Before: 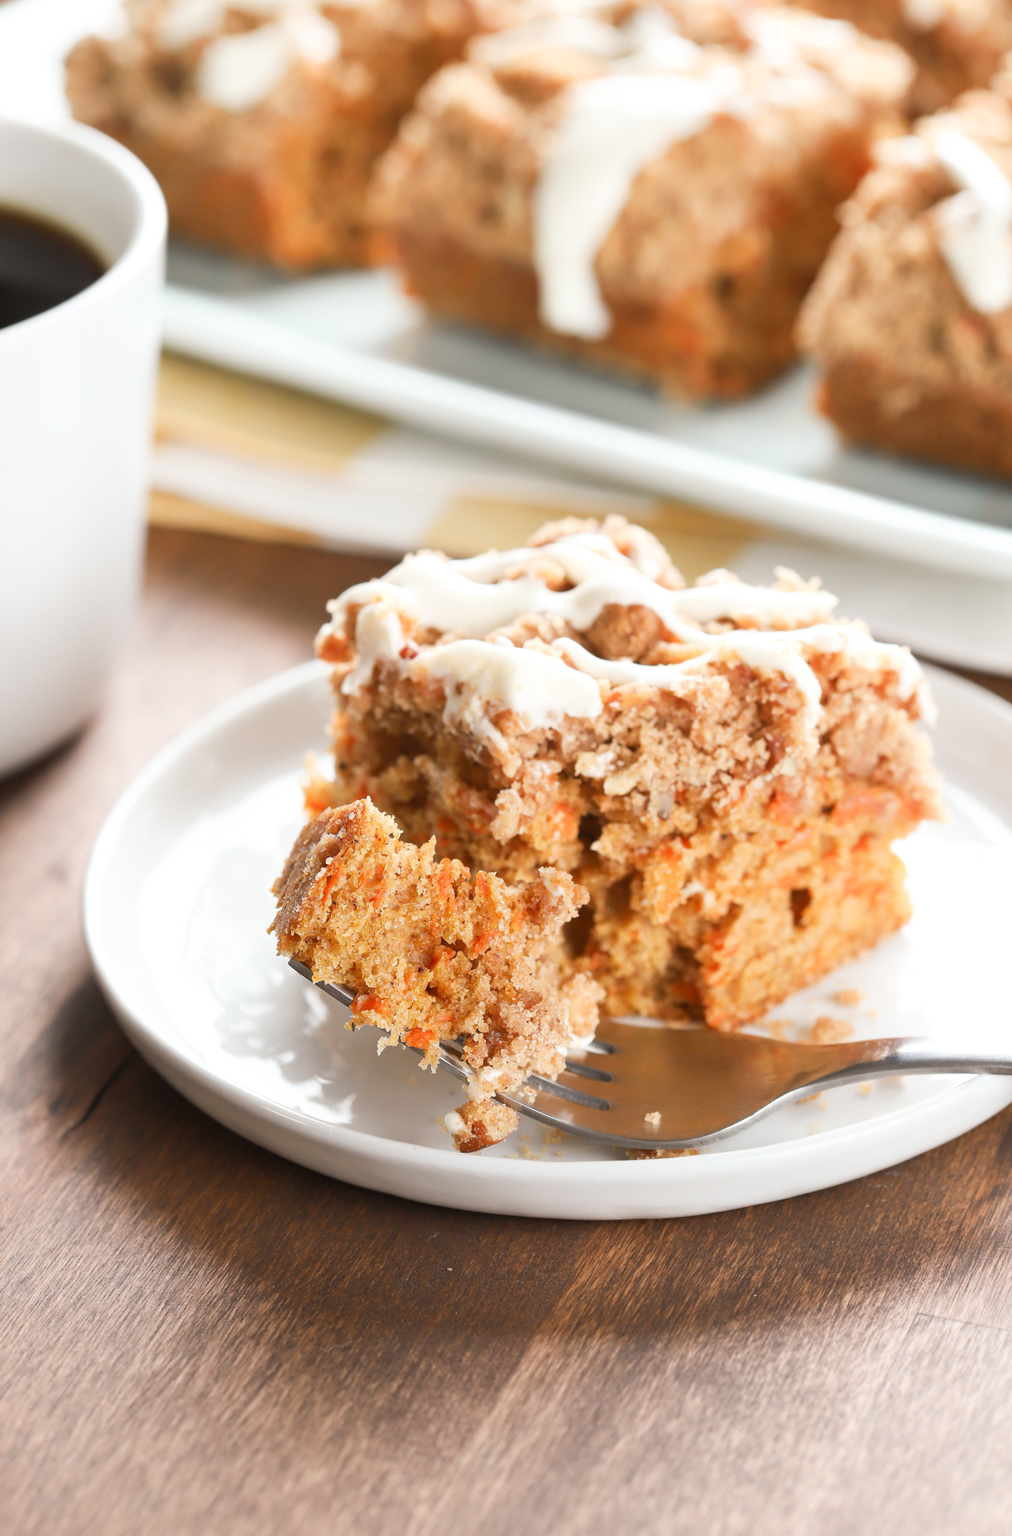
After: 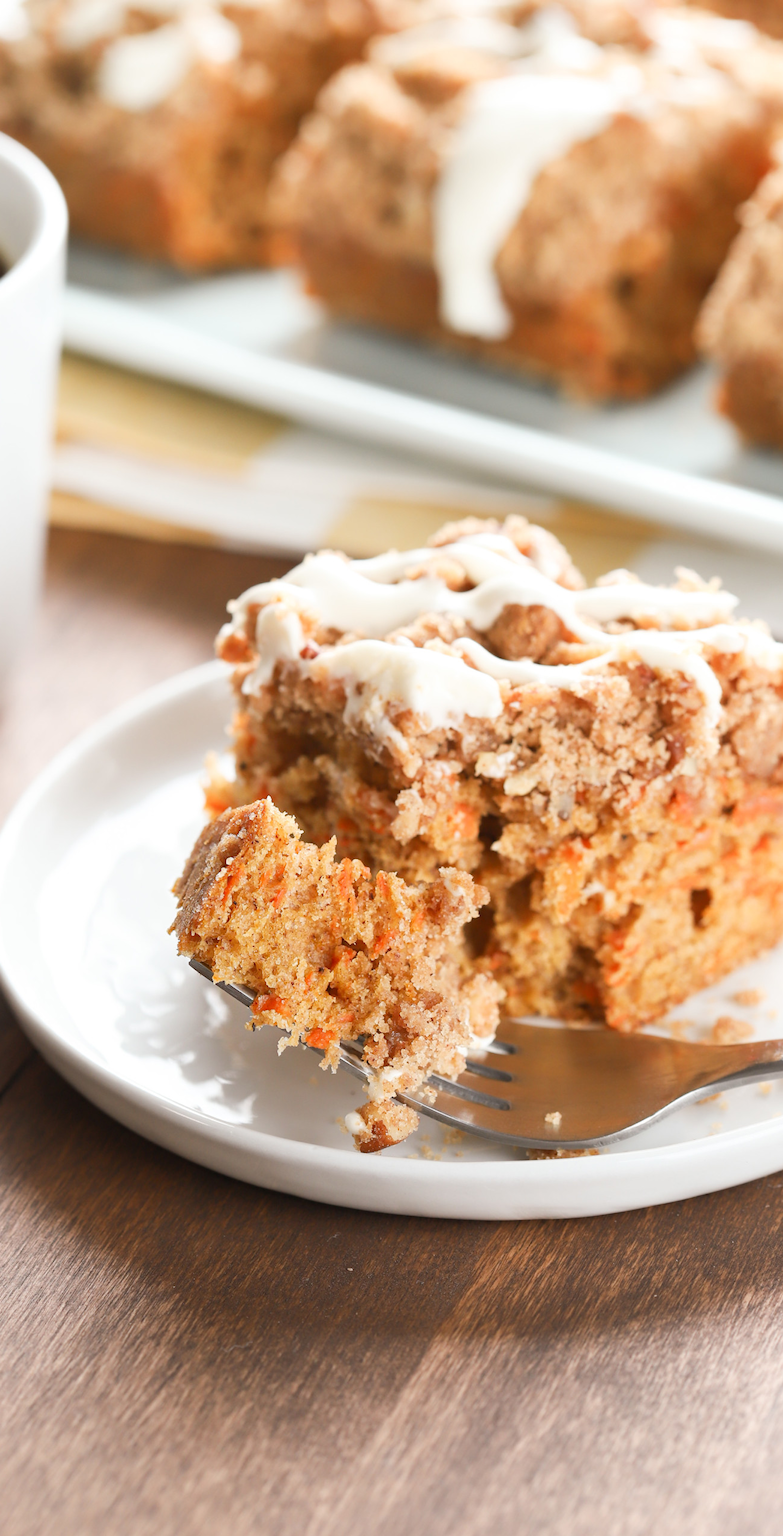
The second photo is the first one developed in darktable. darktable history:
crop: left 9.858%, right 12.708%
